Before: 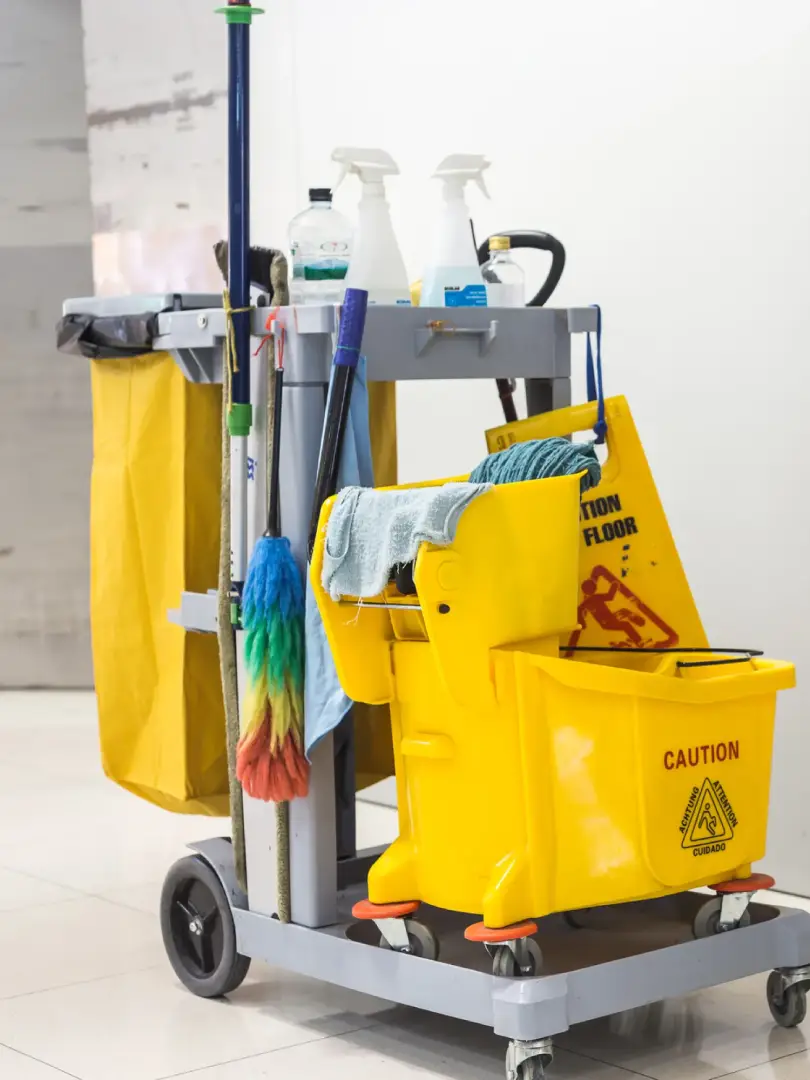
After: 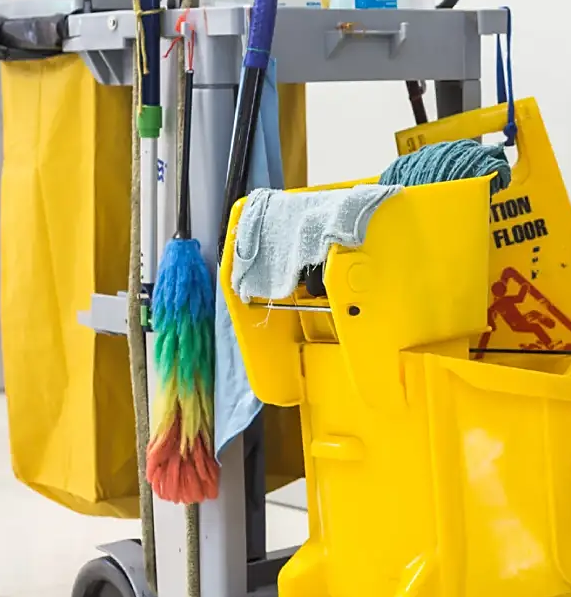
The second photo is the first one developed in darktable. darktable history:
crop: left 11.123%, top 27.61%, right 18.3%, bottom 17.034%
sharpen: radius 1.864, amount 0.398, threshold 1.271
